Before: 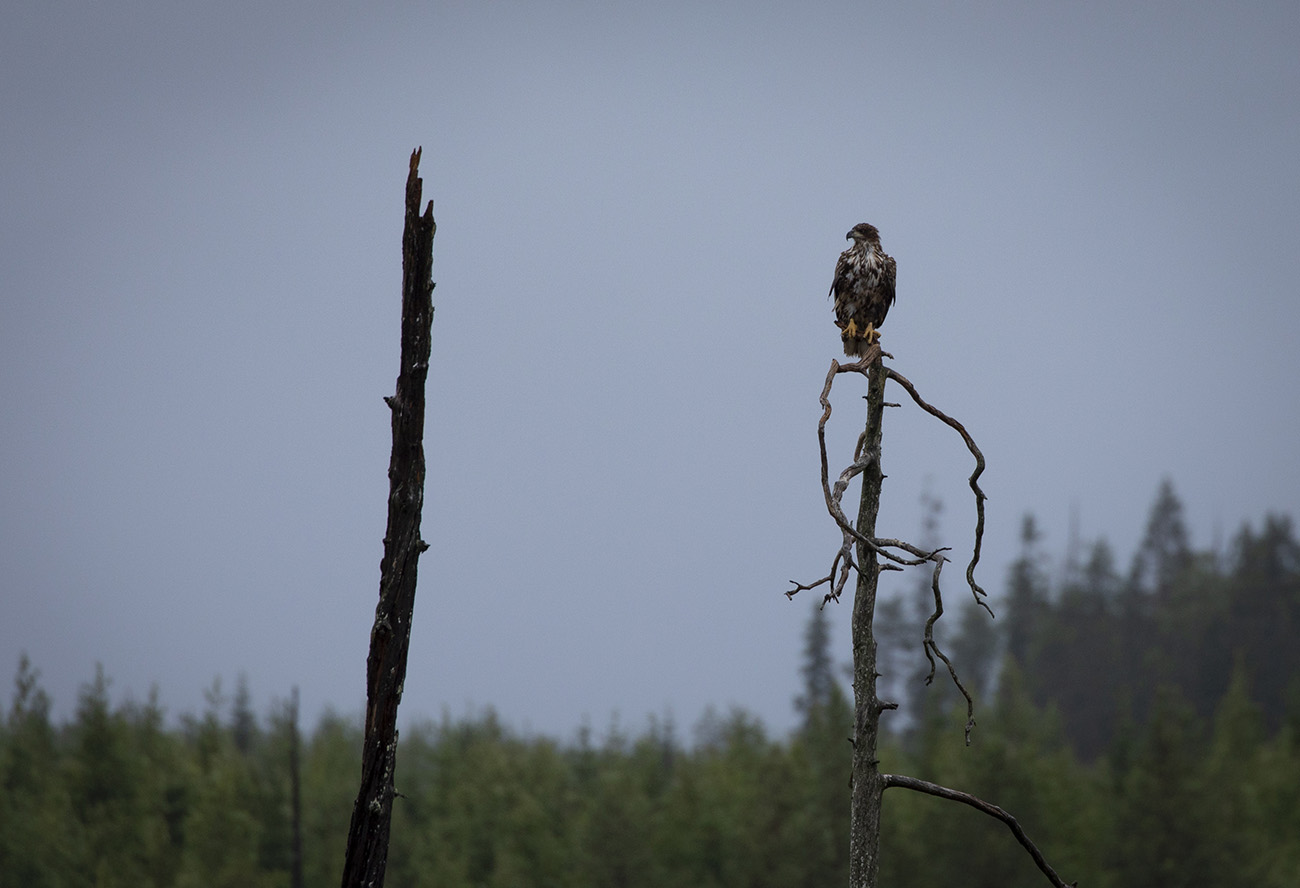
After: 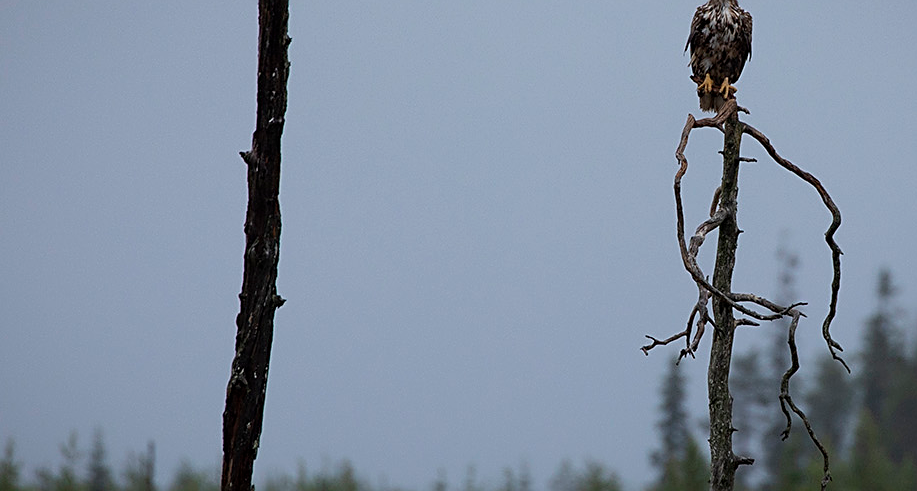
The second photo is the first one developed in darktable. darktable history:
sharpen: on, module defaults
crop: left 11.123%, top 27.61%, right 18.3%, bottom 17.034%
